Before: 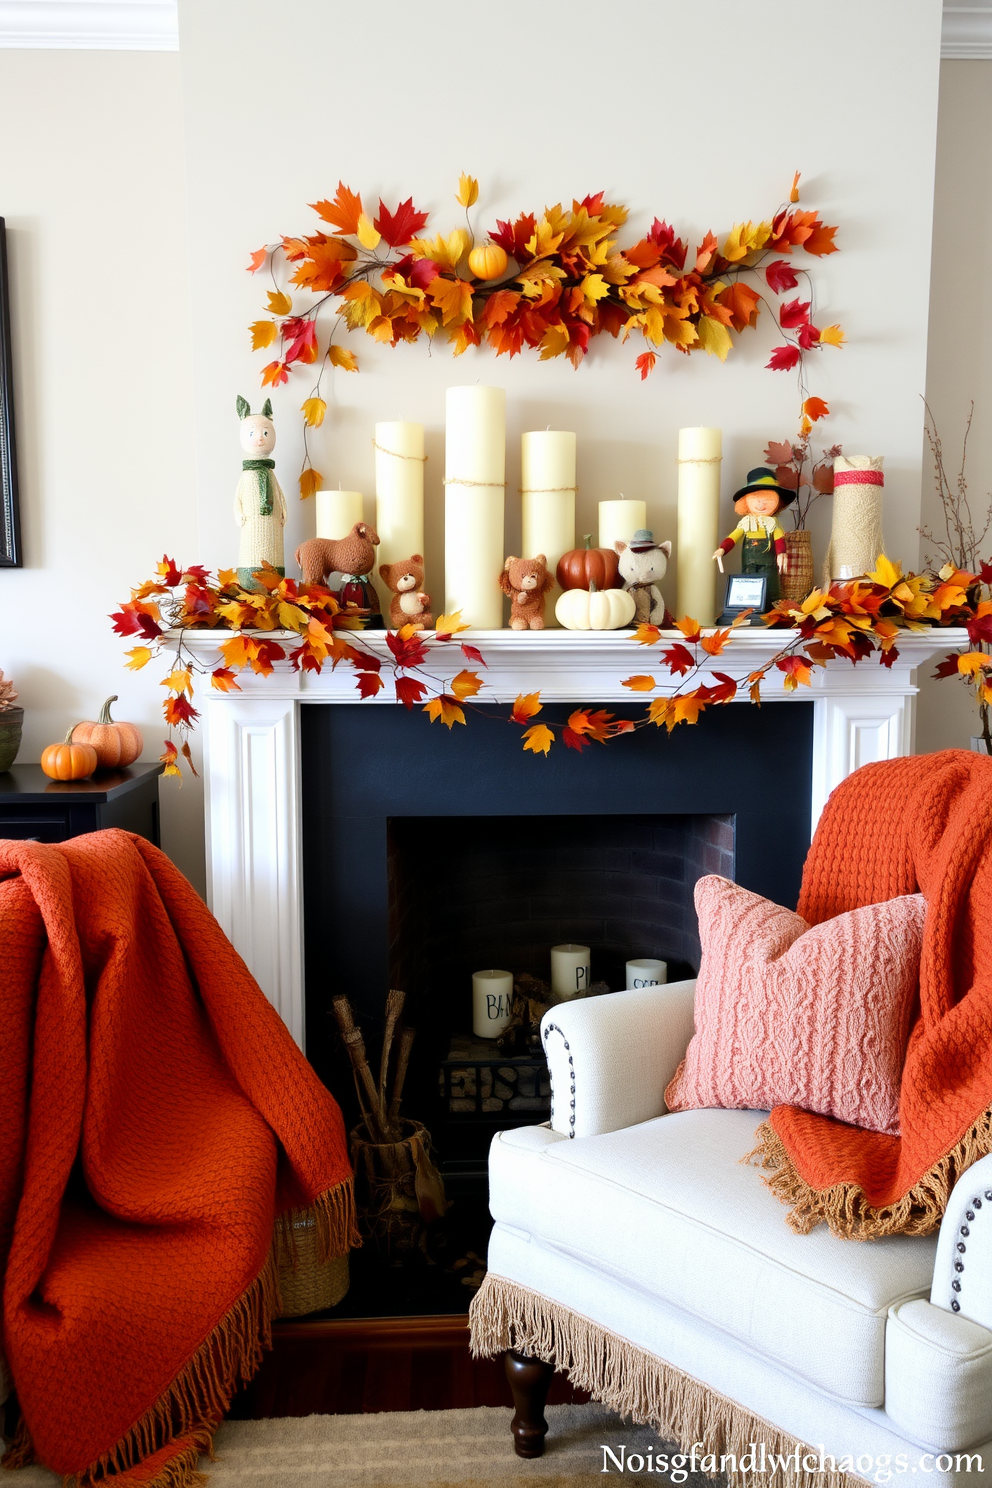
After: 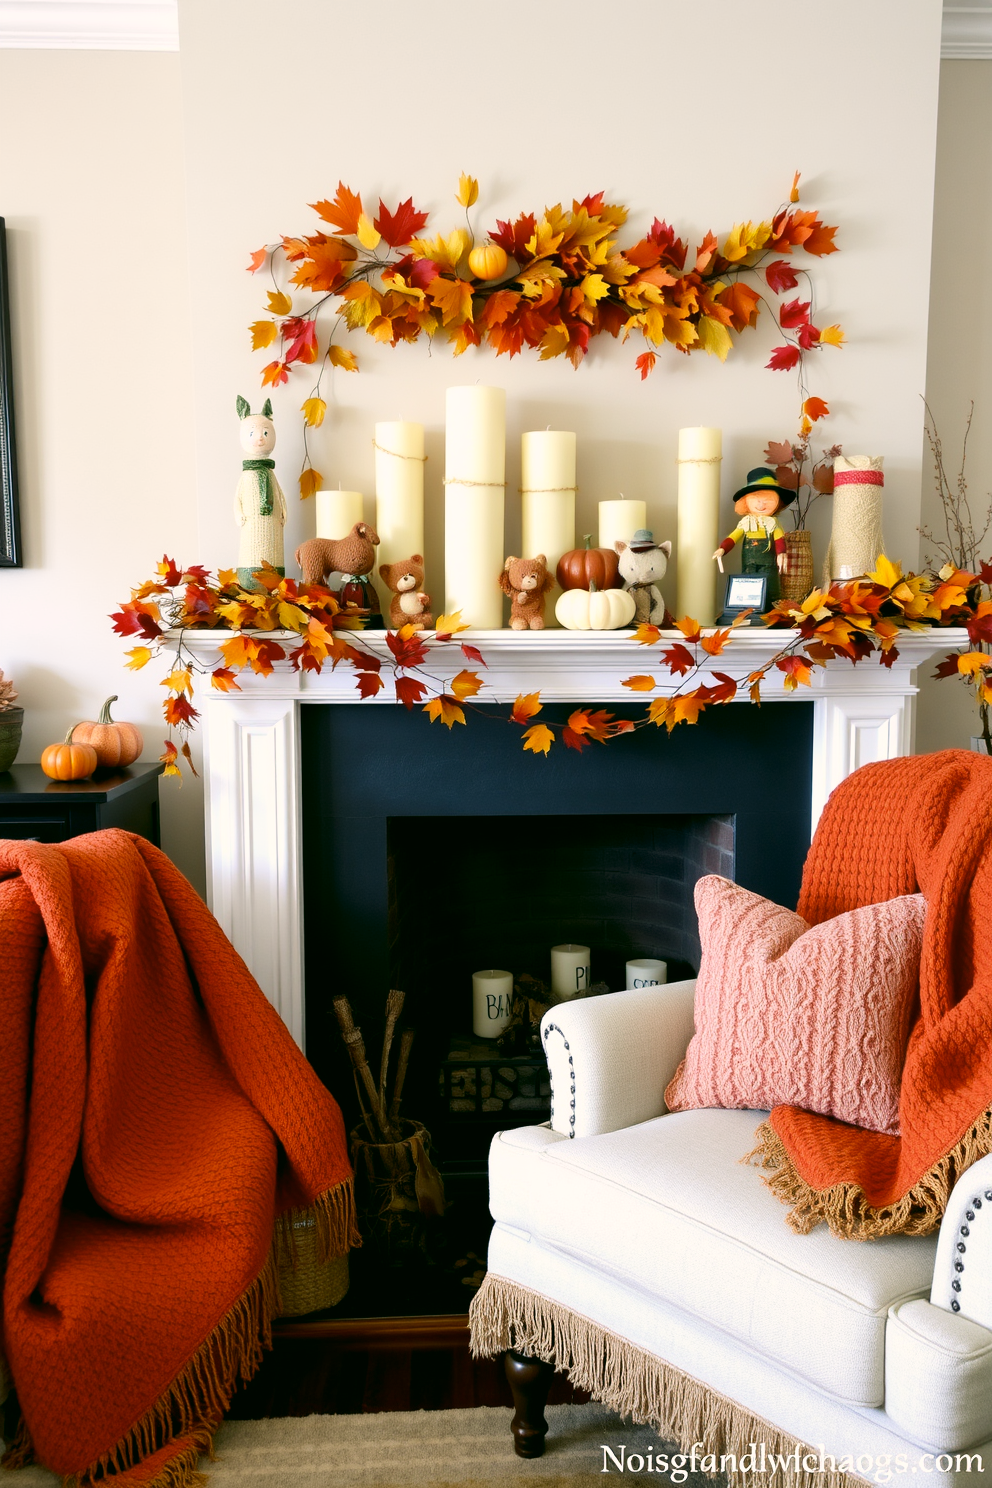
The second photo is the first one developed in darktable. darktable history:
color correction: highlights a* 3.95, highlights b* 4.98, shadows a* -8.29, shadows b* 4.9
